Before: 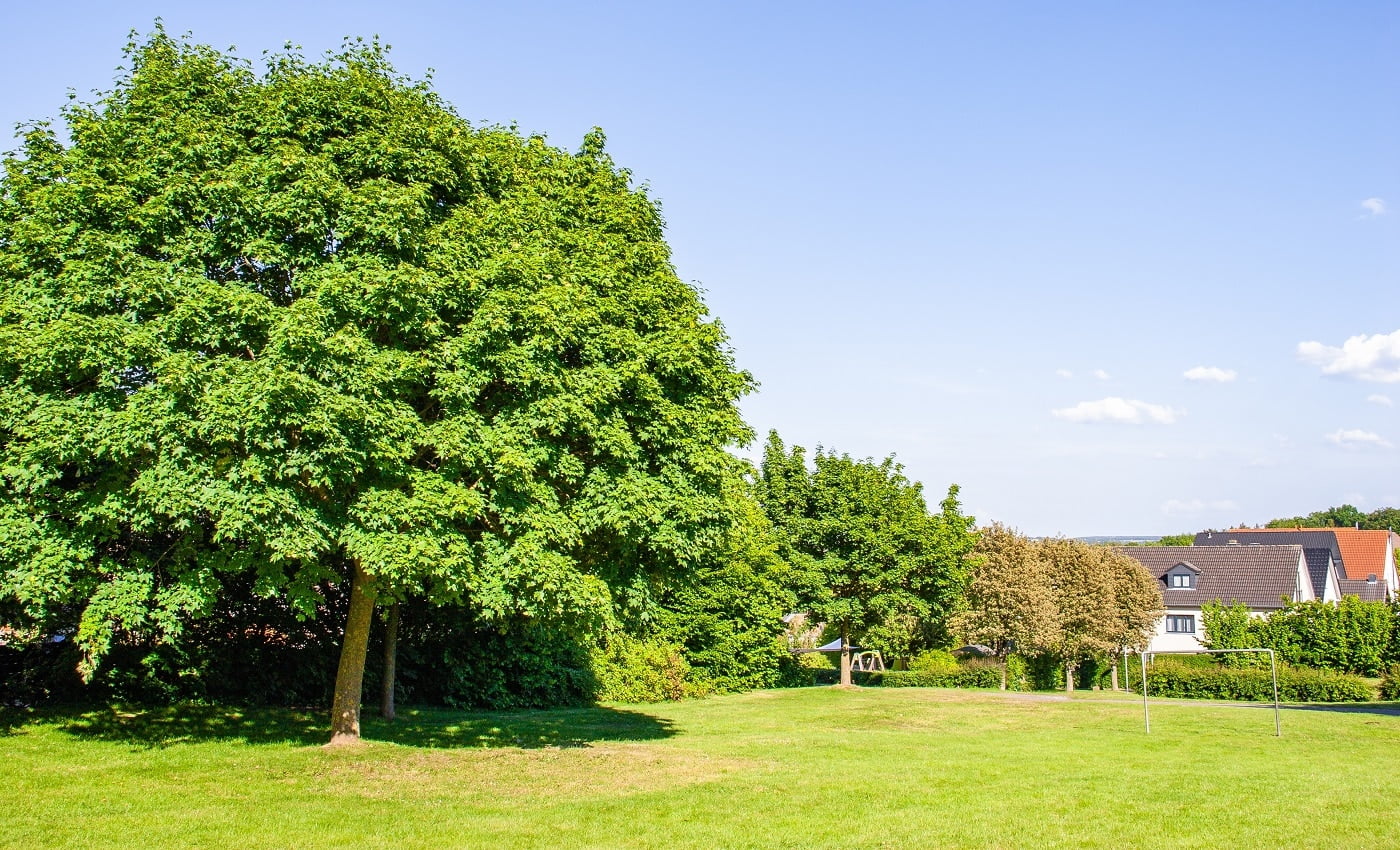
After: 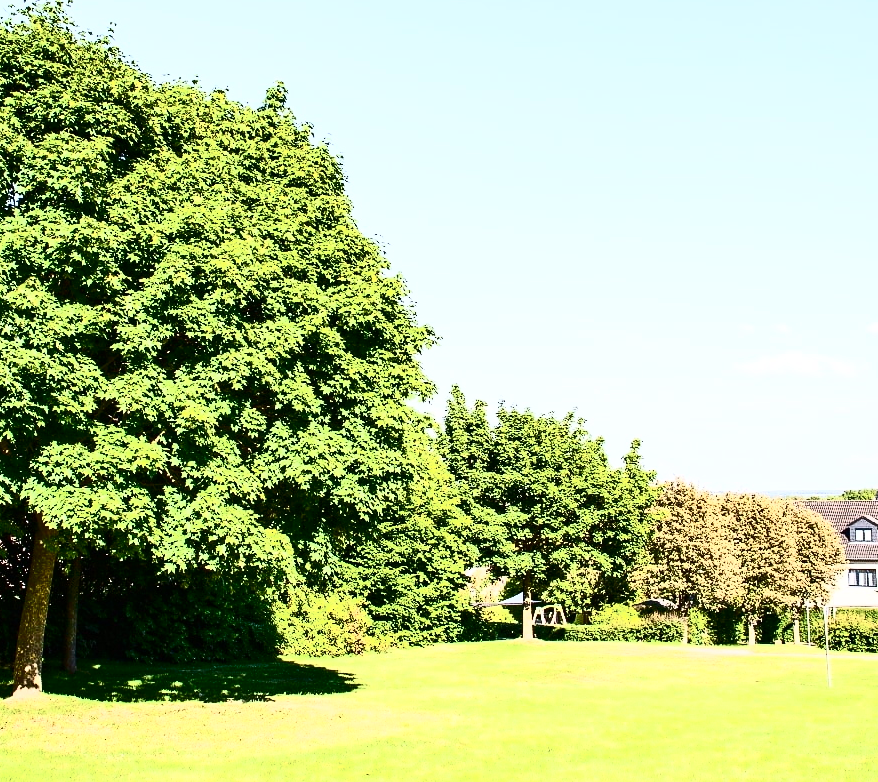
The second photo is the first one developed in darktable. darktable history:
contrast brightness saturation: contrast 0.919, brightness 0.204
crop and rotate: left 22.76%, top 5.641%, right 14.46%, bottom 2.317%
